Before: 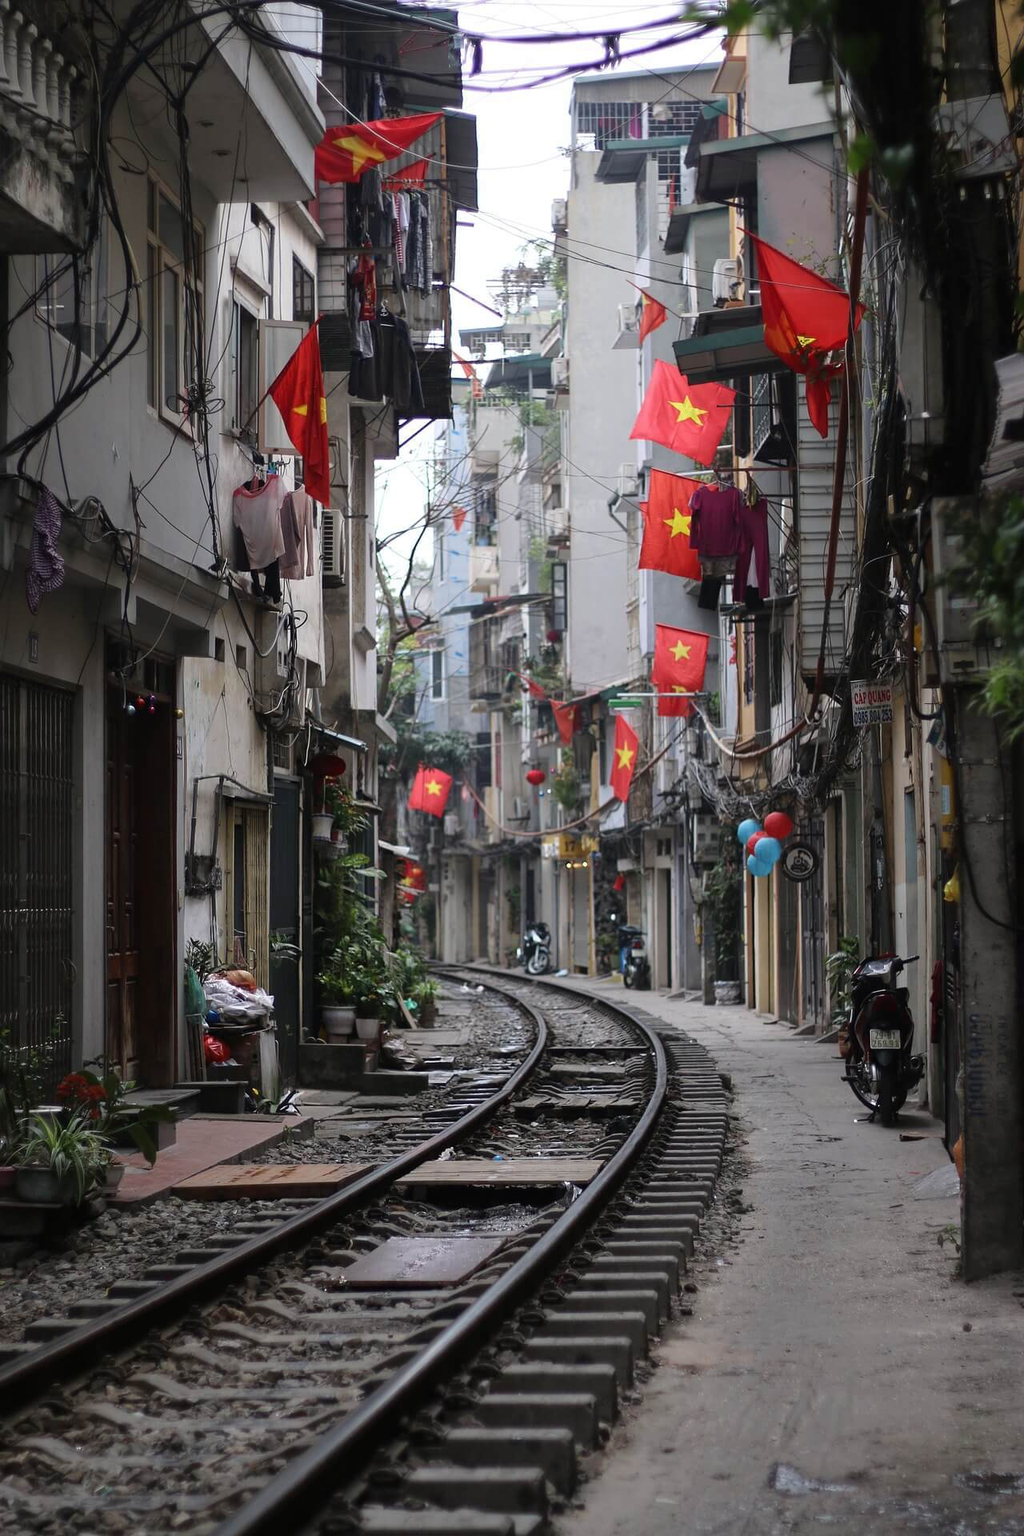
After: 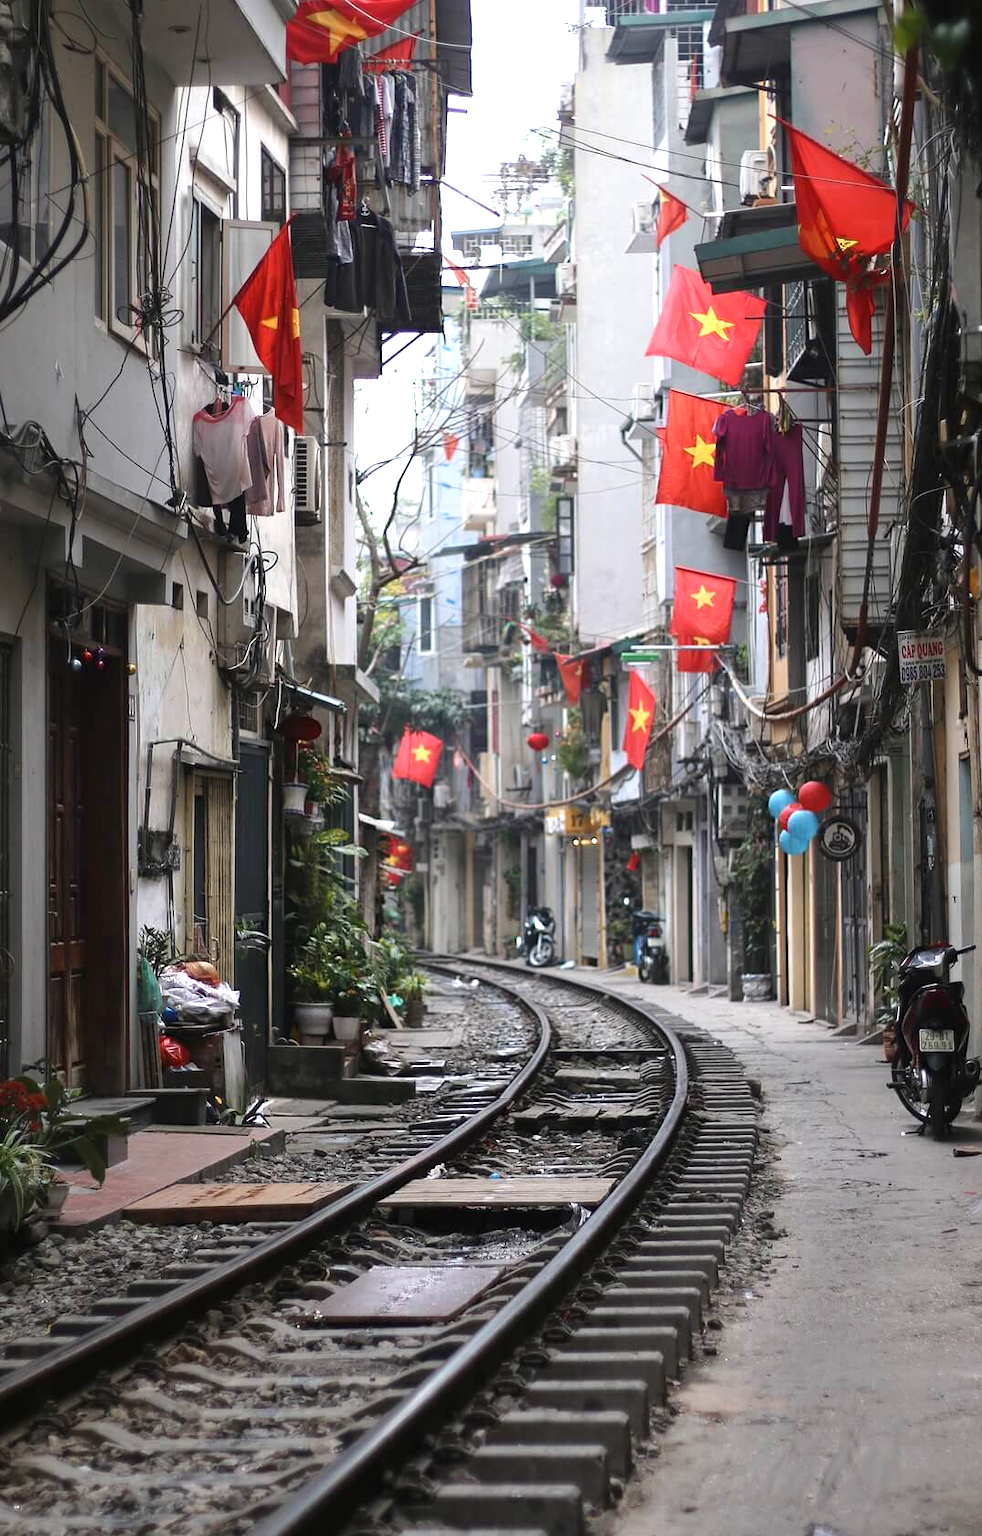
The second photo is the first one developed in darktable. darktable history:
crop: left 6.271%, top 8.312%, right 9.538%, bottom 3.996%
color zones: curves: ch2 [(0, 0.5) (0.143, 0.5) (0.286, 0.416) (0.429, 0.5) (0.571, 0.5) (0.714, 0.5) (0.857, 0.5) (1, 0.5)]
exposure: black level correction 0, exposure 0.701 EV, compensate exposure bias true, compensate highlight preservation false
